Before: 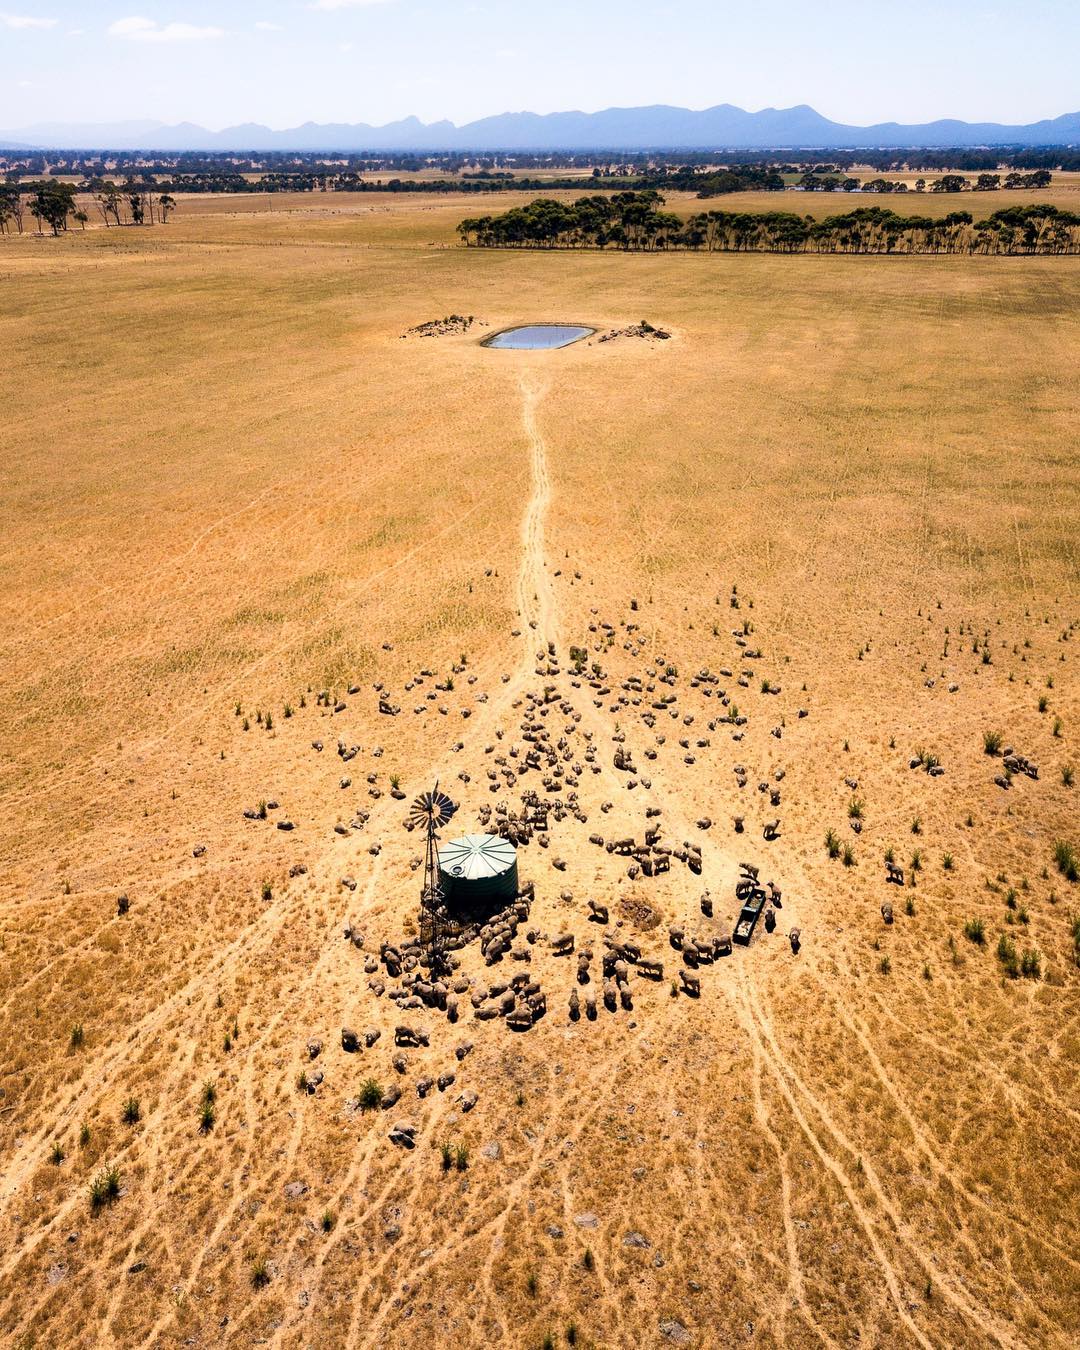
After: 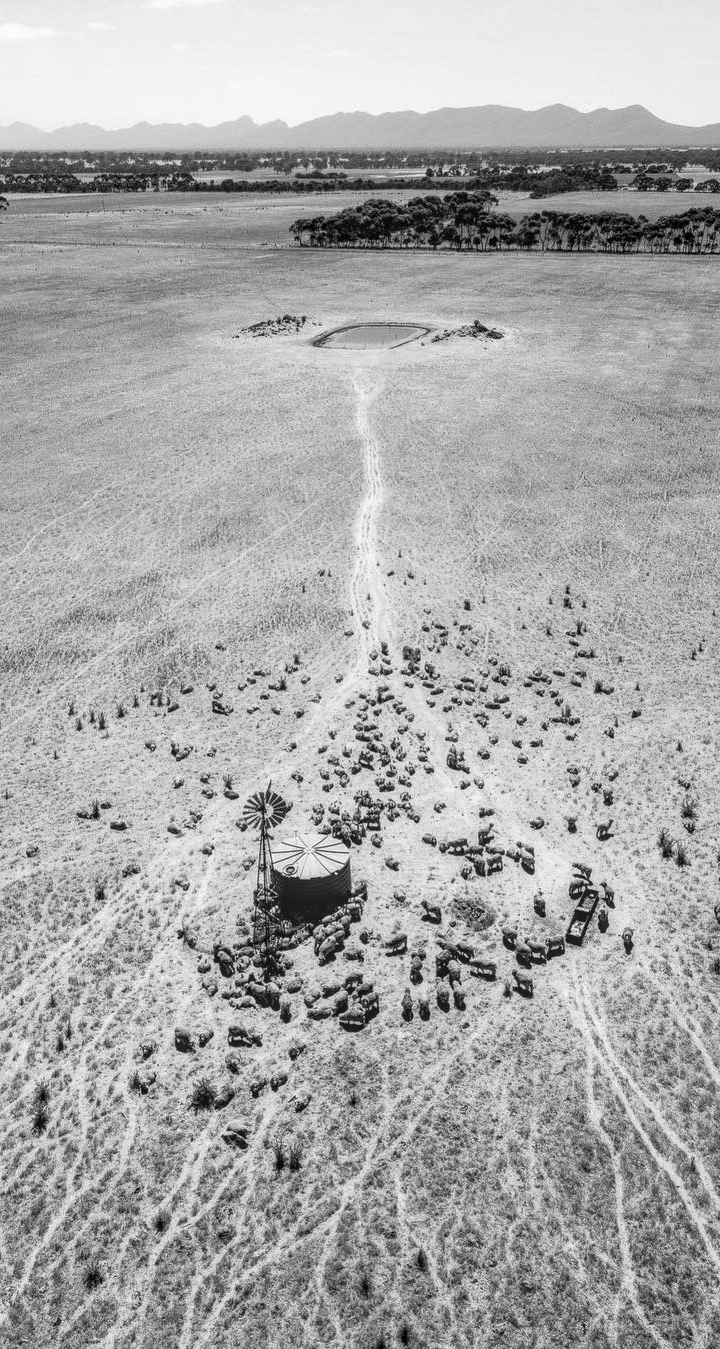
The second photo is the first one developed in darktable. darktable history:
crop and rotate: left 15.546%, right 17.787%
contrast brightness saturation: saturation -1
local contrast: highlights 0%, shadows 0%, detail 133%
